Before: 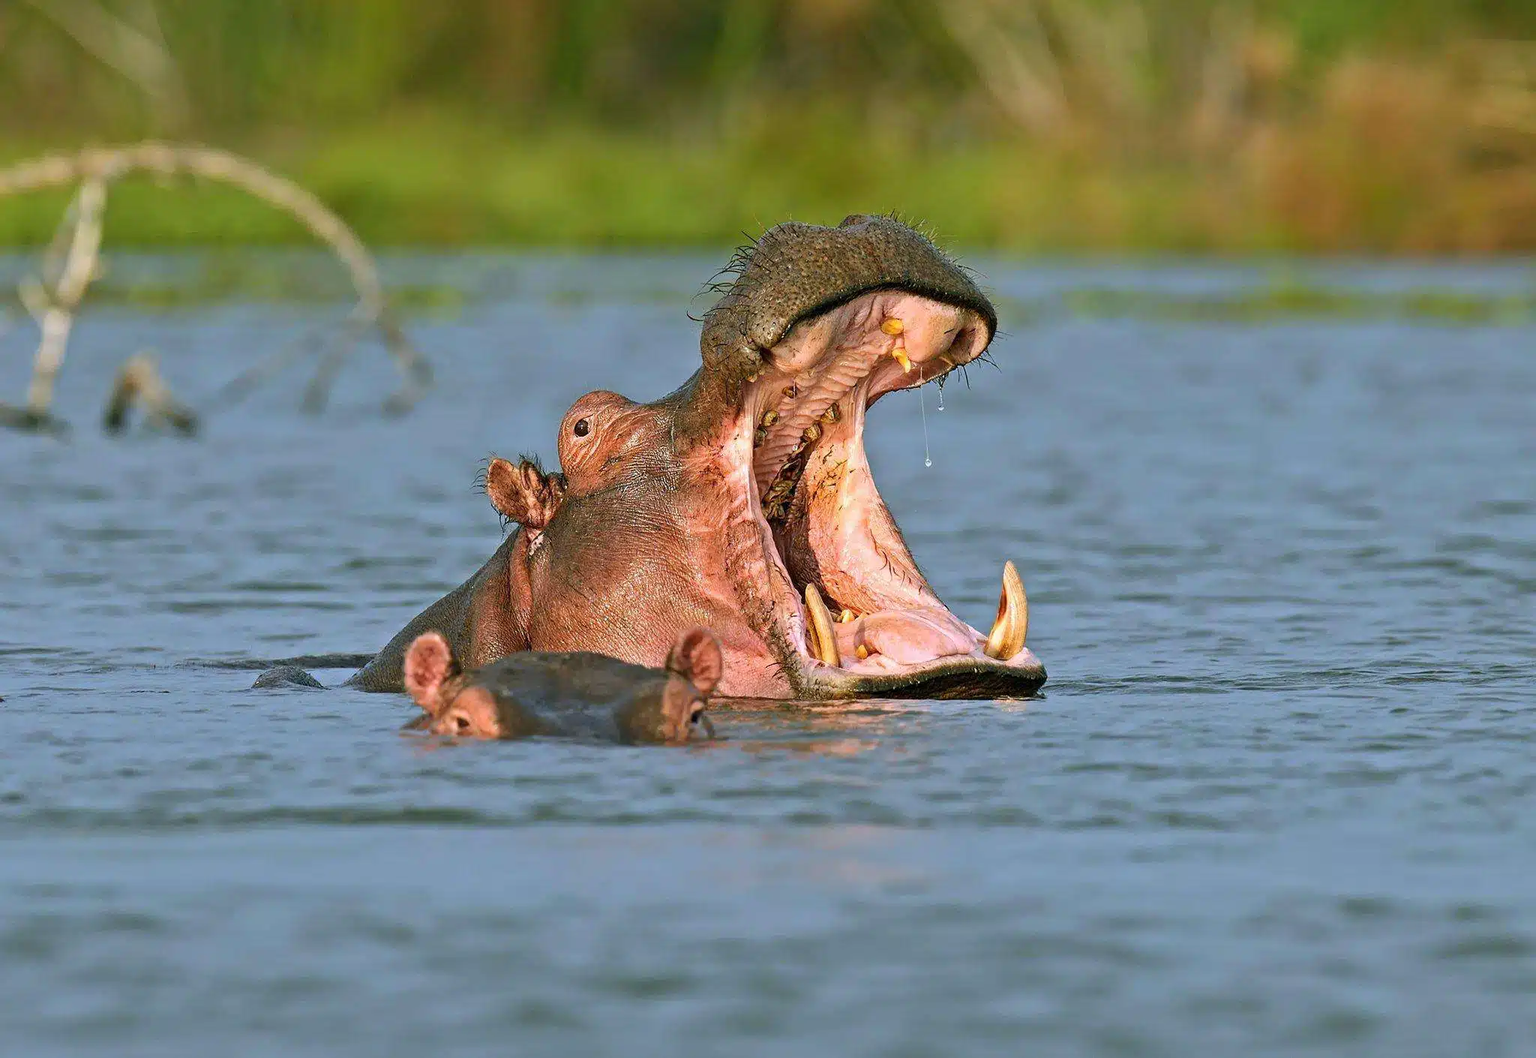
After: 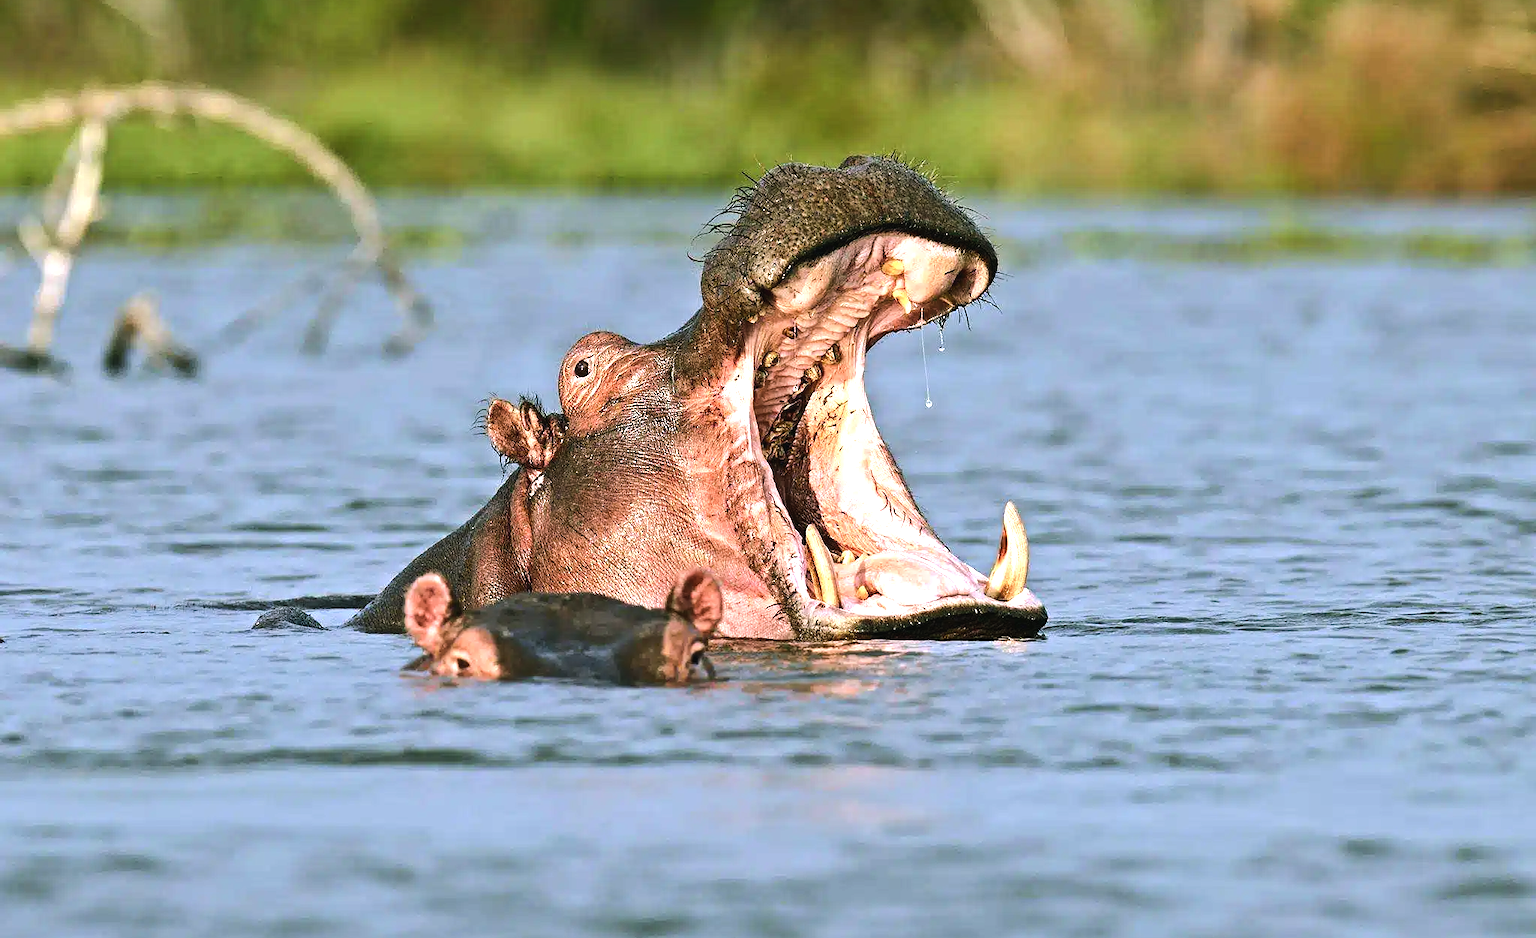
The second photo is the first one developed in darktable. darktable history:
crop and rotate: top 5.609%, bottom 5.609%
color balance rgb: shadows lift › chroma 2%, shadows lift › hue 135.47°, highlights gain › chroma 2%, highlights gain › hue 291.01°, global offset › luminance 0.5%, perceptual saturation grading › global saturation -10.8%, perceptual saturation grading › highlights -26.83%, perceptual saturation grading › shadows 21.25%, perceptual brilliance grading › highlights 17.77%, perceptual brilliance grading › mid-tones 31.71%, perceptual brilliance grading › shadows -31.01%, global vibrance 24.91%
tone equalizer: -8 EV -0.417 EV, -7 EV -0.389 EV, -6 EV -0.333 EV, -5 EV -0.222 EV, -3 EV 0.222 EV, -2 EV 0.333 EV, -1 EV 0.389 EV, +0 EV 0.417 EV, edges refinement/feathering 500, mask exposure compensation -1.57 EV, preserve details no
